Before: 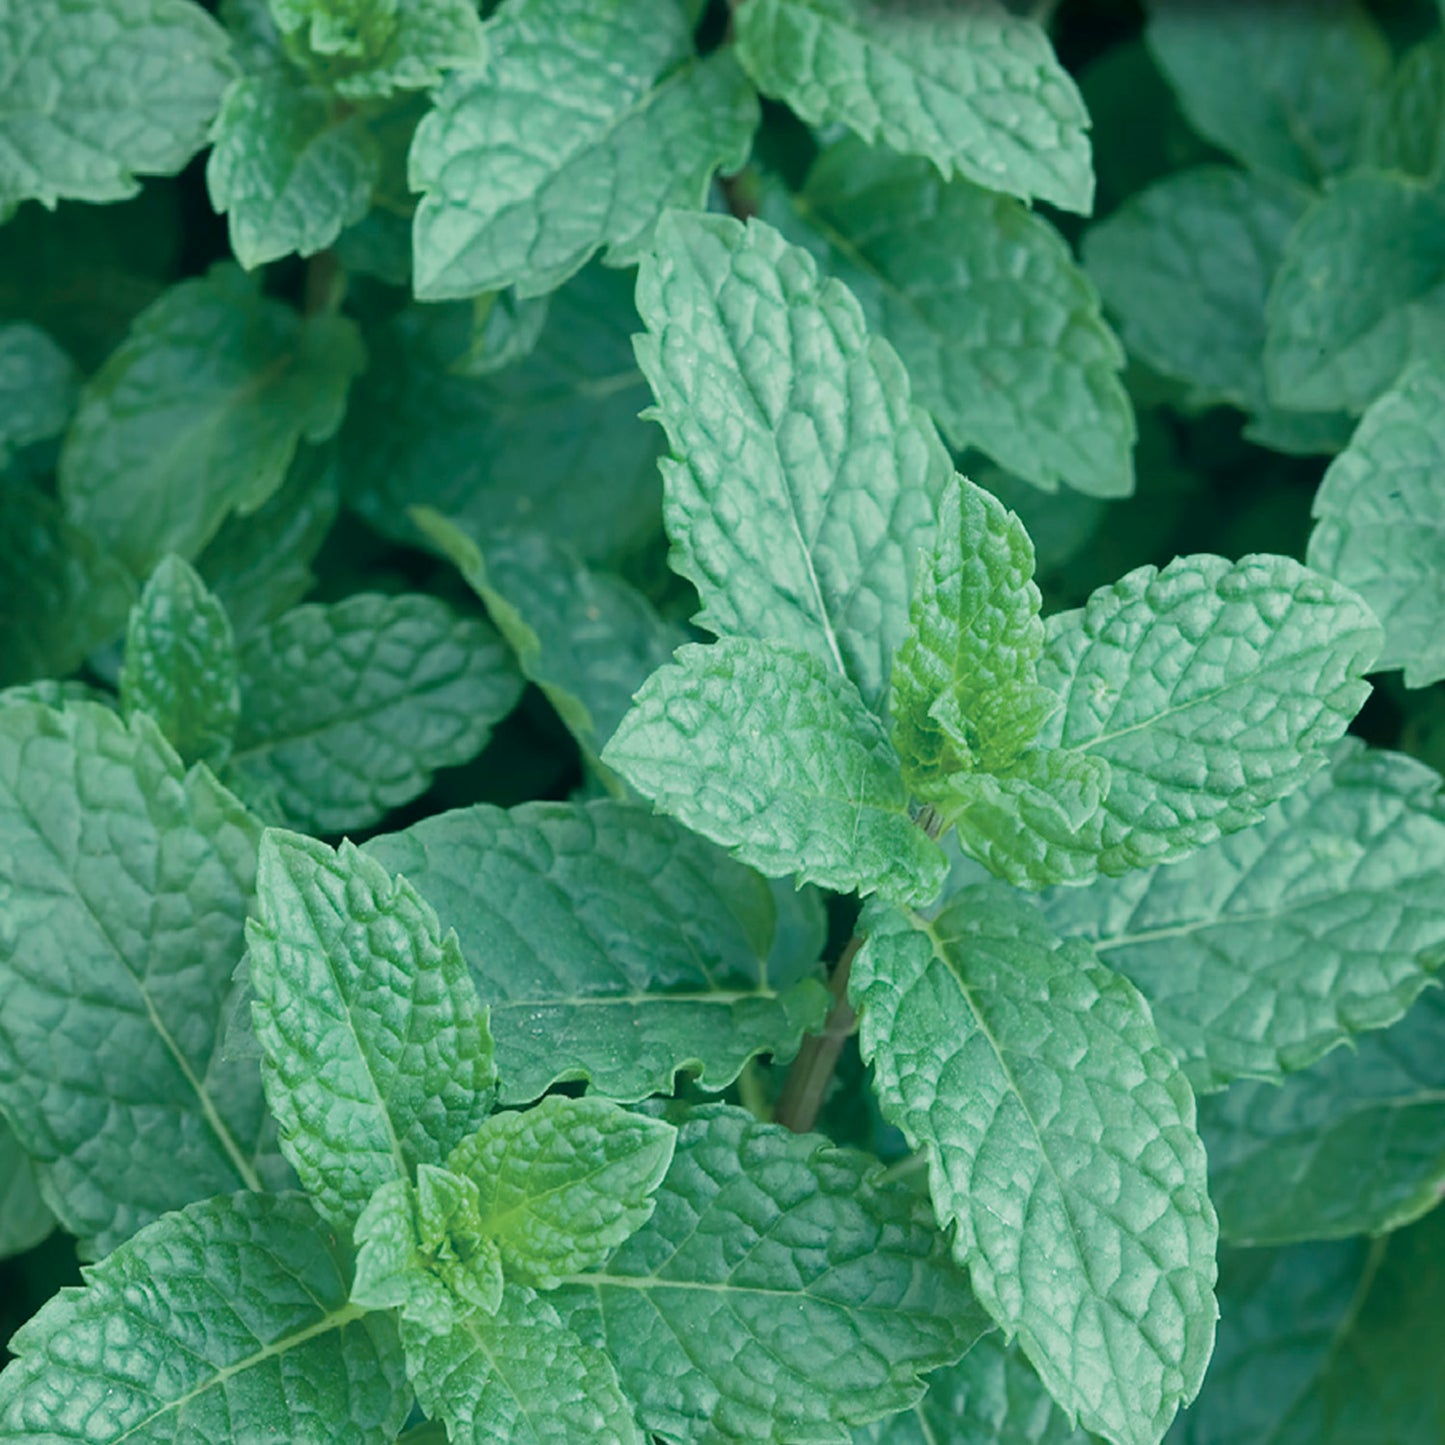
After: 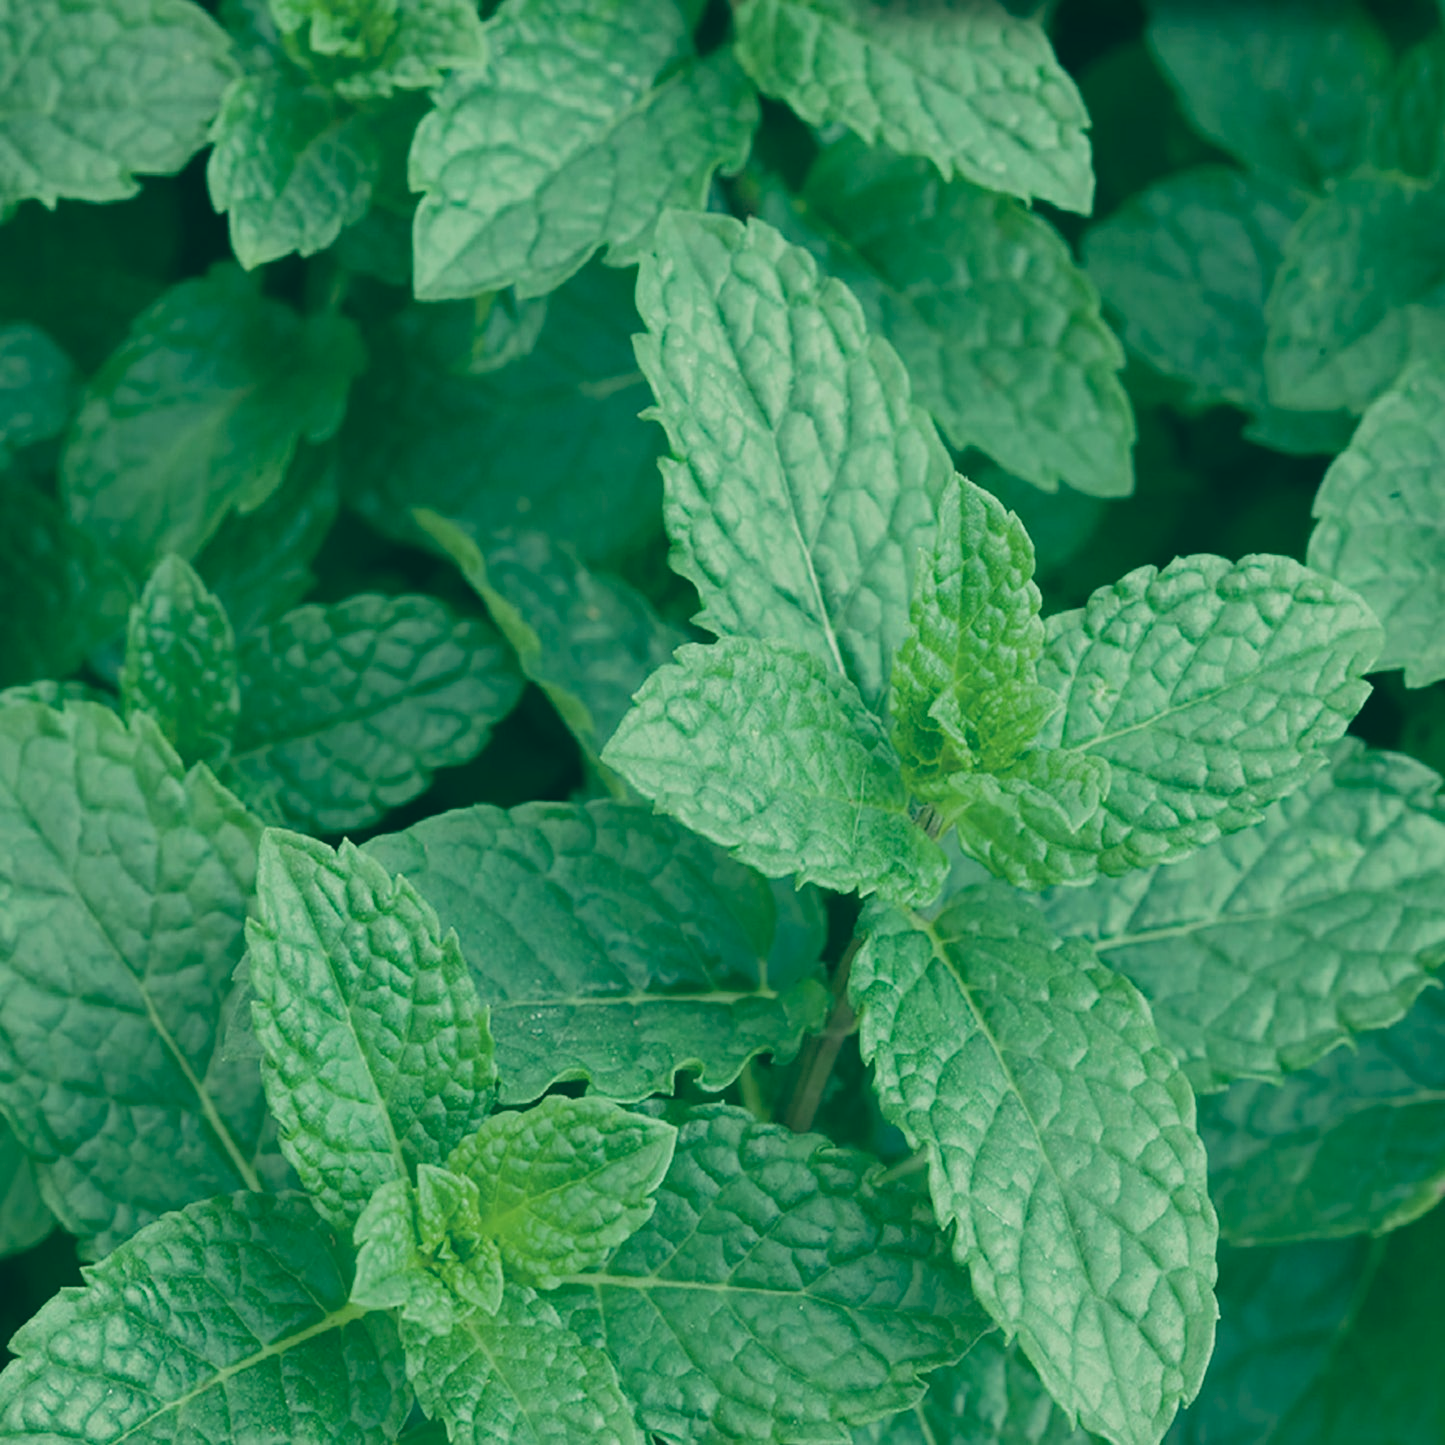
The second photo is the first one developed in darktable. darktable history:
color balance: lift [1.005, 0.99, 1.007, 1.01], gamma [1, 1.034, 1.032, 0.966], gain [0.873, 1.055, 1.067, 0.933]
